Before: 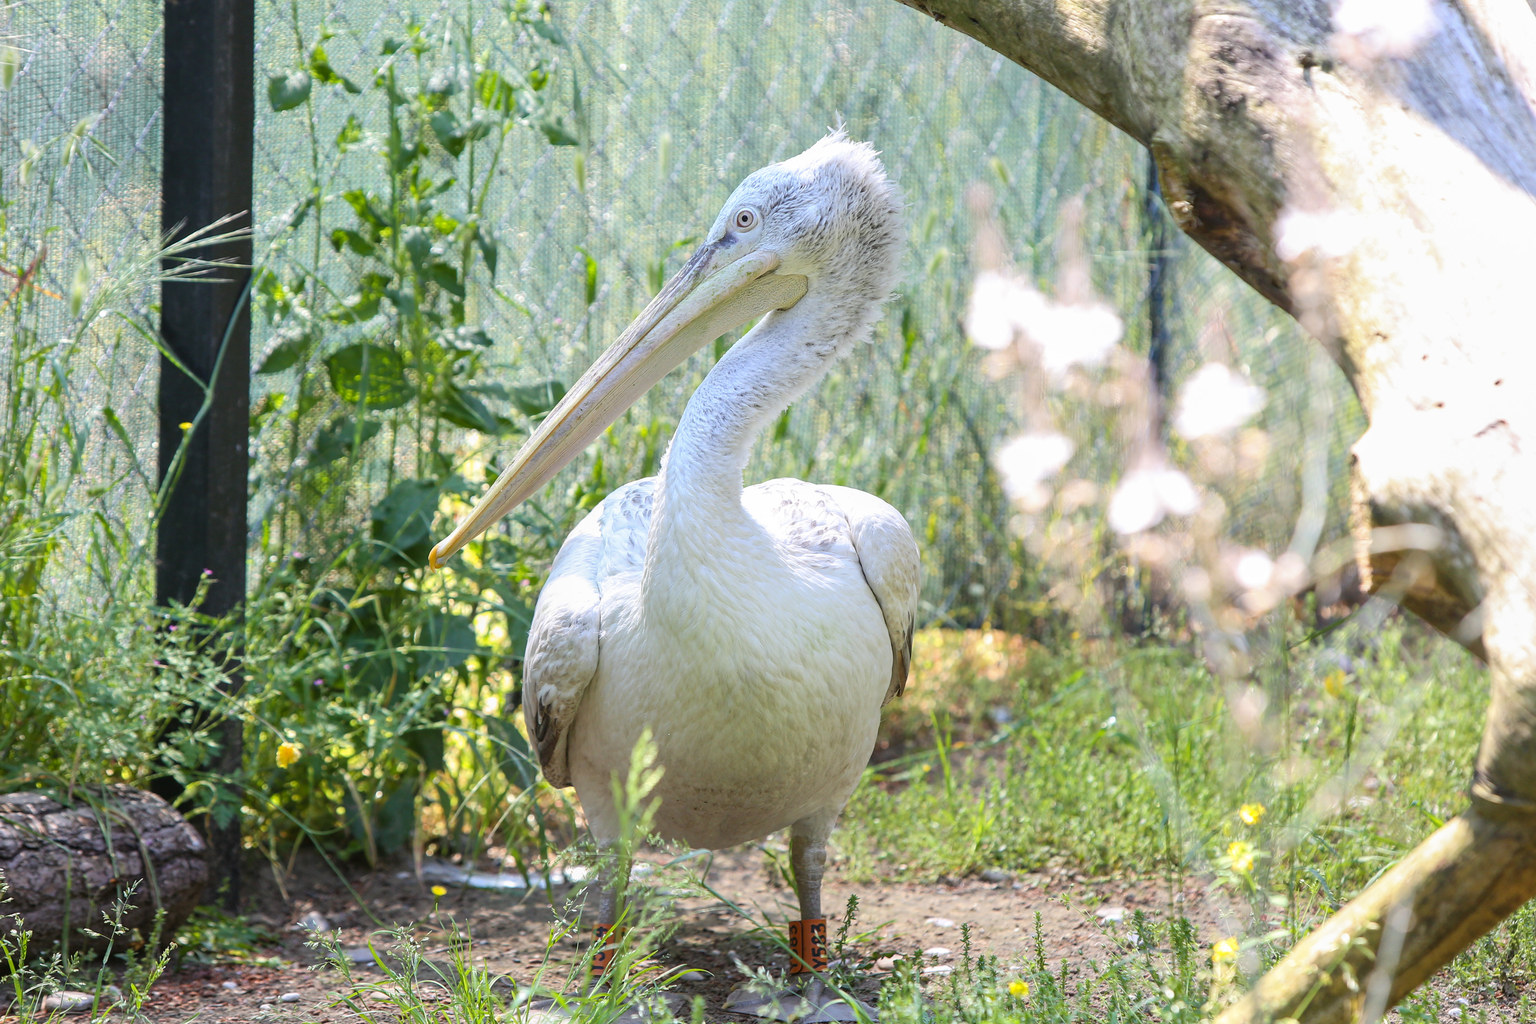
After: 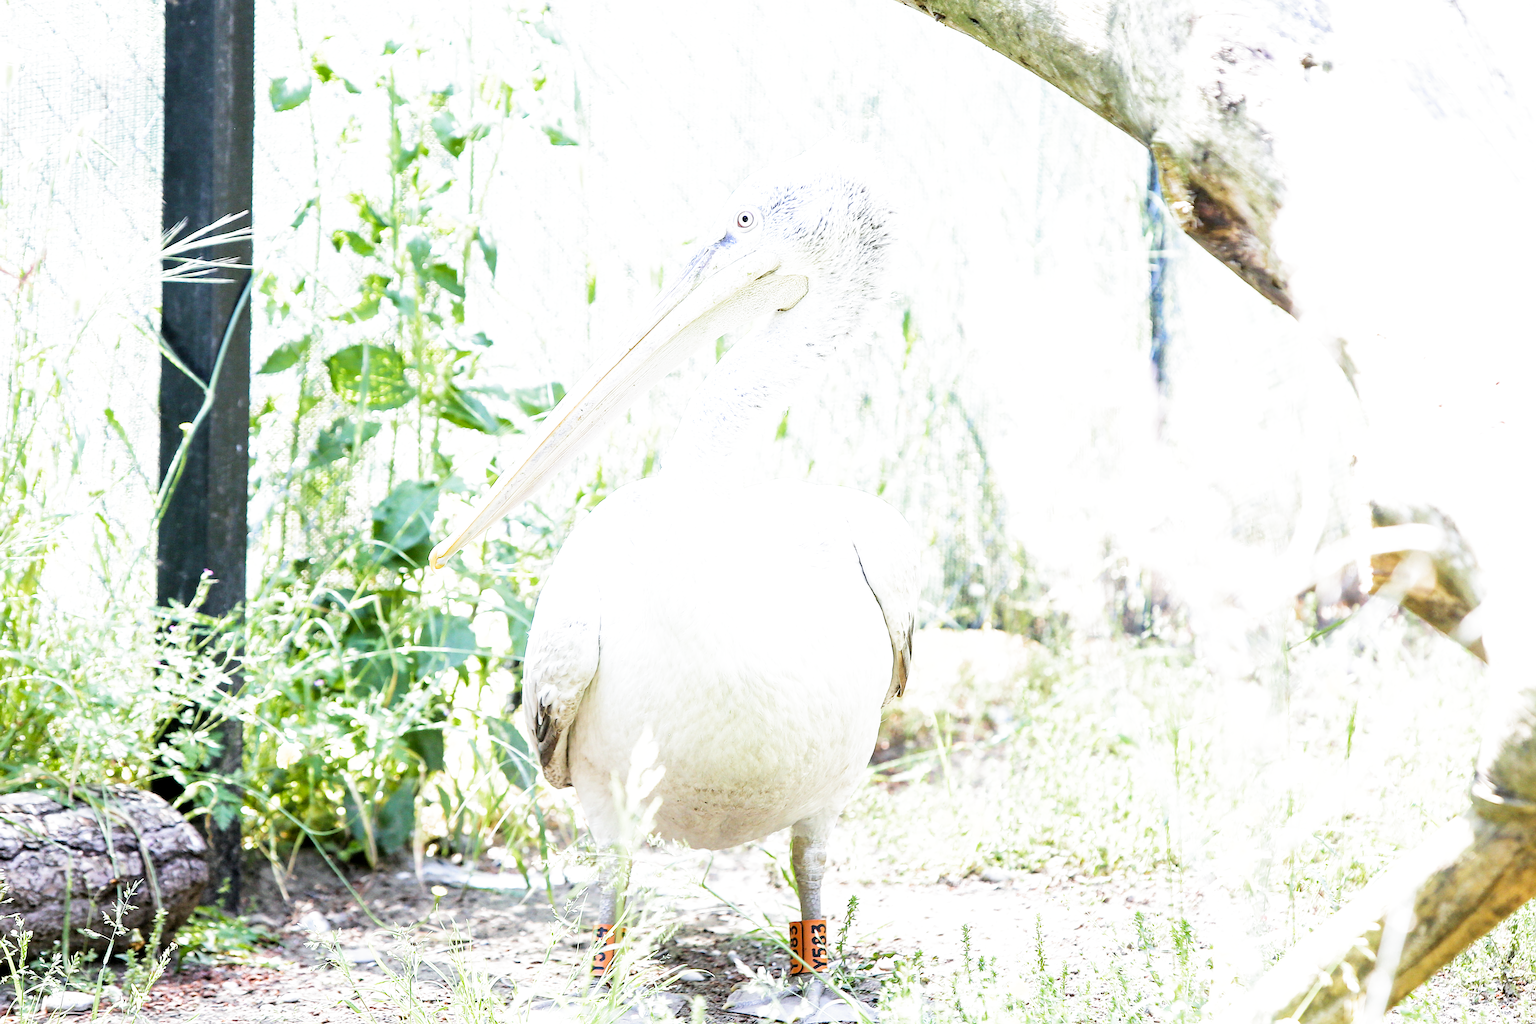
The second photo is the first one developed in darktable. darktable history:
contrast brightness saturation: contrast 0.14
exposure: black level correction 0, exposure 0.9 EV, compensate highlight preservation false
filmic rgb: middle gray luminance 9.23%, black relative exposure -10.55 EV, white relative exposure 3.45 EV, threshold 6 EV, target black luminance 0%, hardness 5.98, latitude 59.69%, contrast 1.087, highlights saturation mix 5%, shadows ↔ highlights balance 29.23%, add noise in highlights 0, preserve chrominance no, color science v3 (2019), use custom middle-gray values true, iterations of high-quality reconstruction 0, contrast in highlights soft, enable highlight reconstruction true
white balance: red 0.967, blue 1.049
rgb levels: levels [[0.01, 0.419, 0.839], [0, 0.5, 1], [0, 0.5, 1]]
sharpen: on, module defaults
